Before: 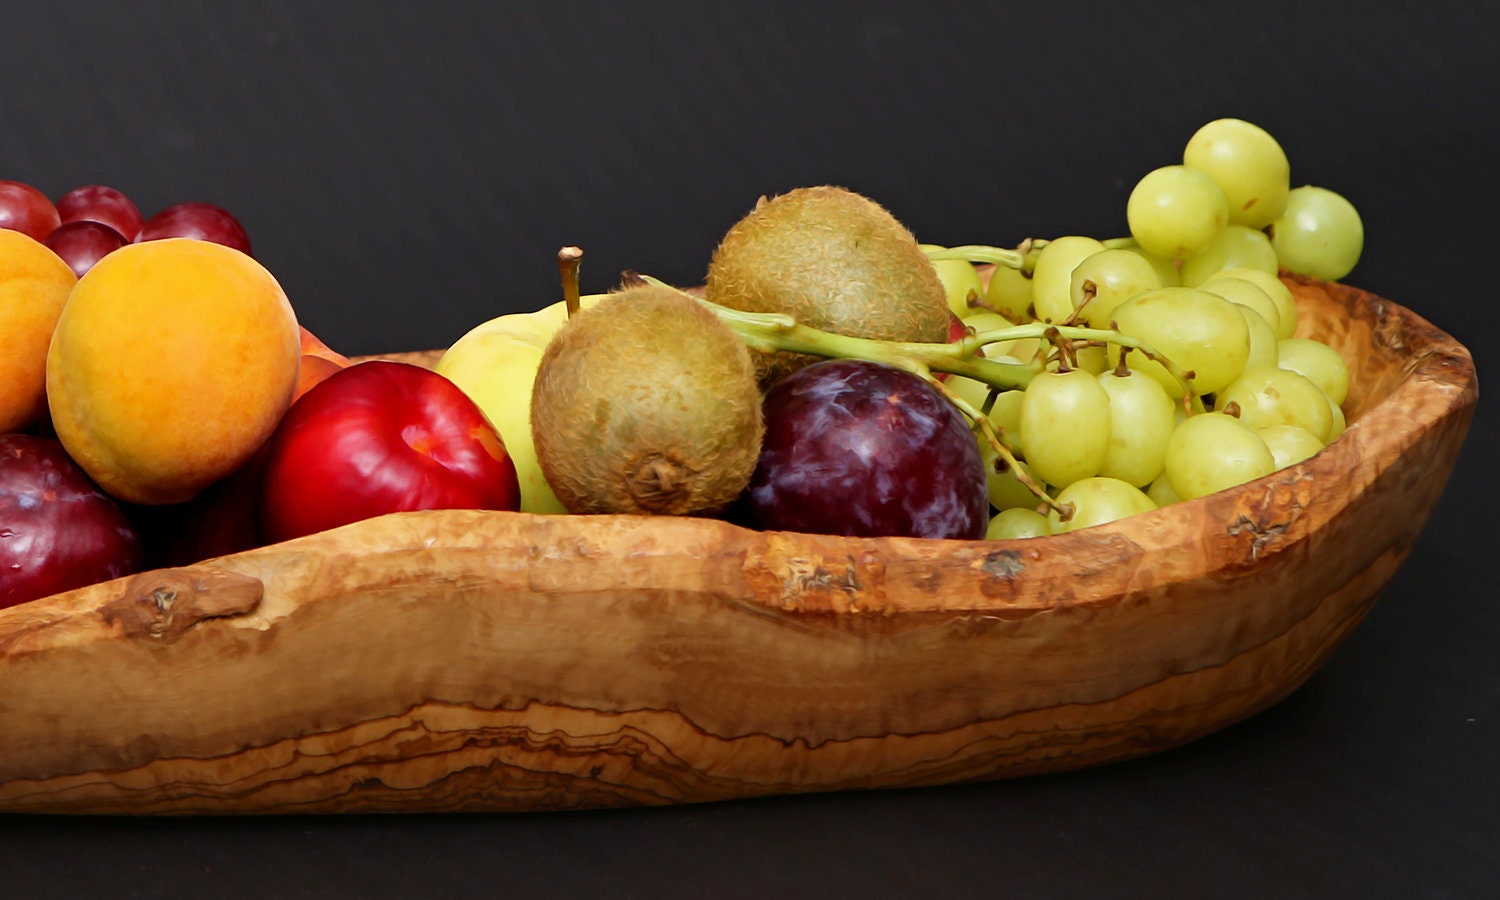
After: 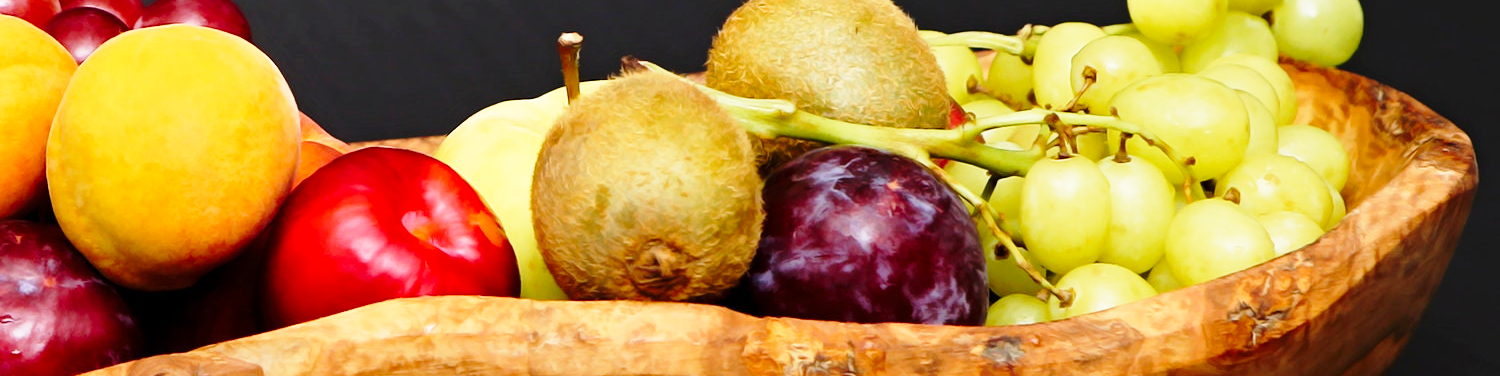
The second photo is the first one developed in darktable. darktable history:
crop and rotate: top 23.84%, bottom 34.294%
tone equalizer: on, module defaults
base curve: curves: ch0 [(0, 0) (0.028, 0.03) (0.121, 0.232) (0.46, 0.748) (0.859, 0.968) (1, 1)], preserve colors none
